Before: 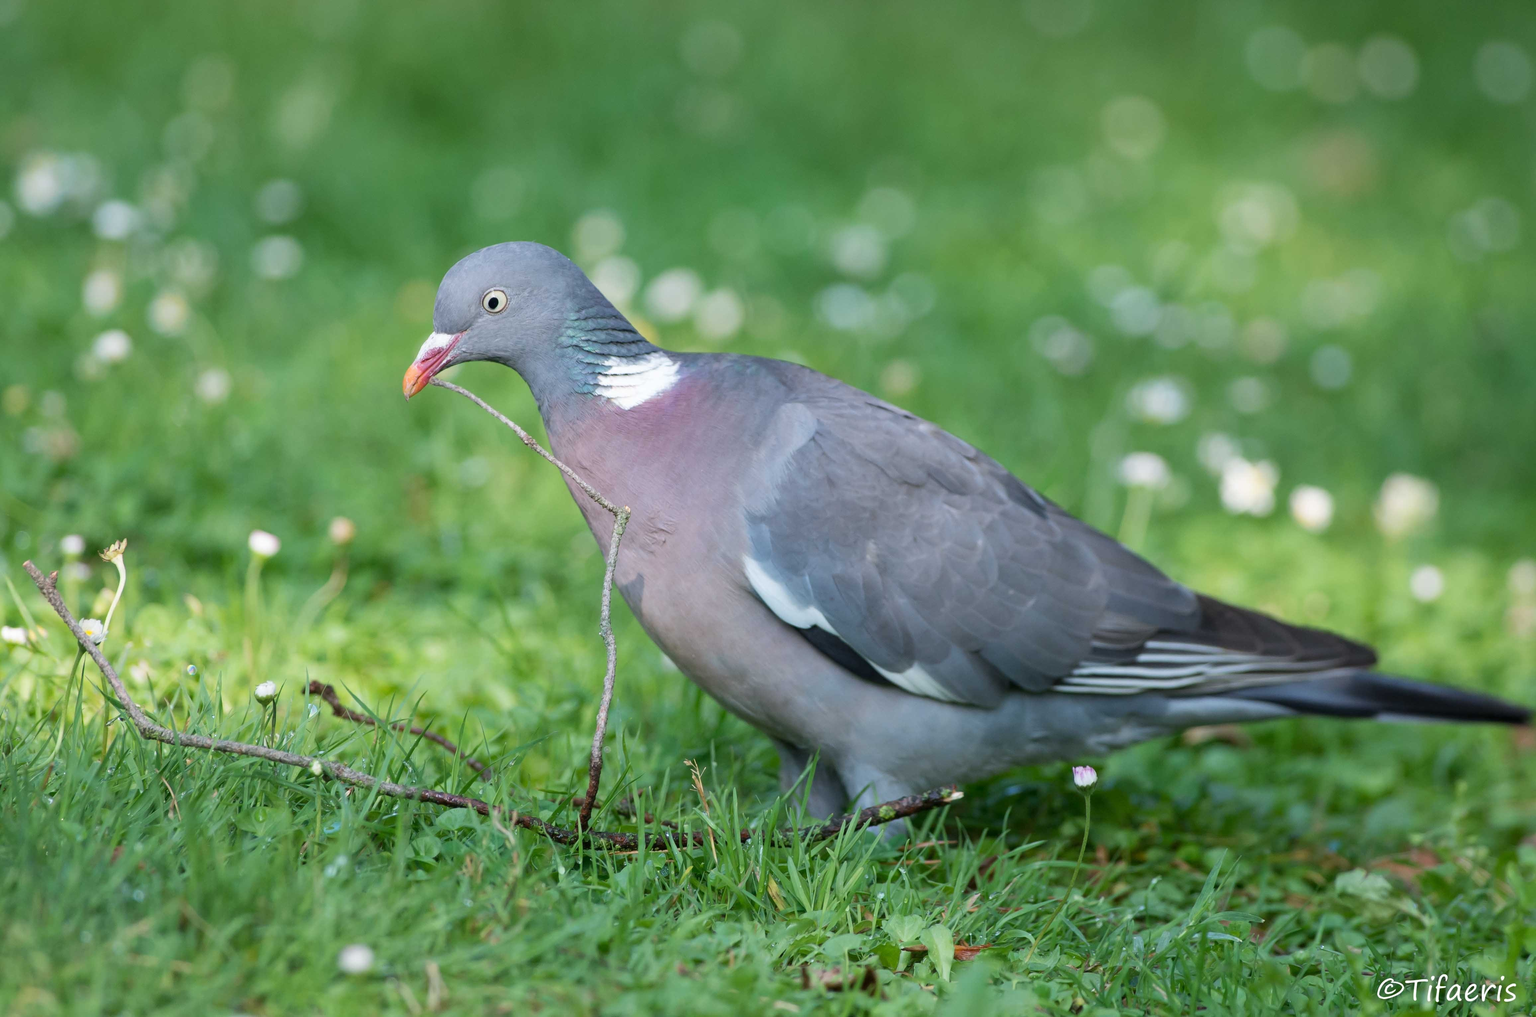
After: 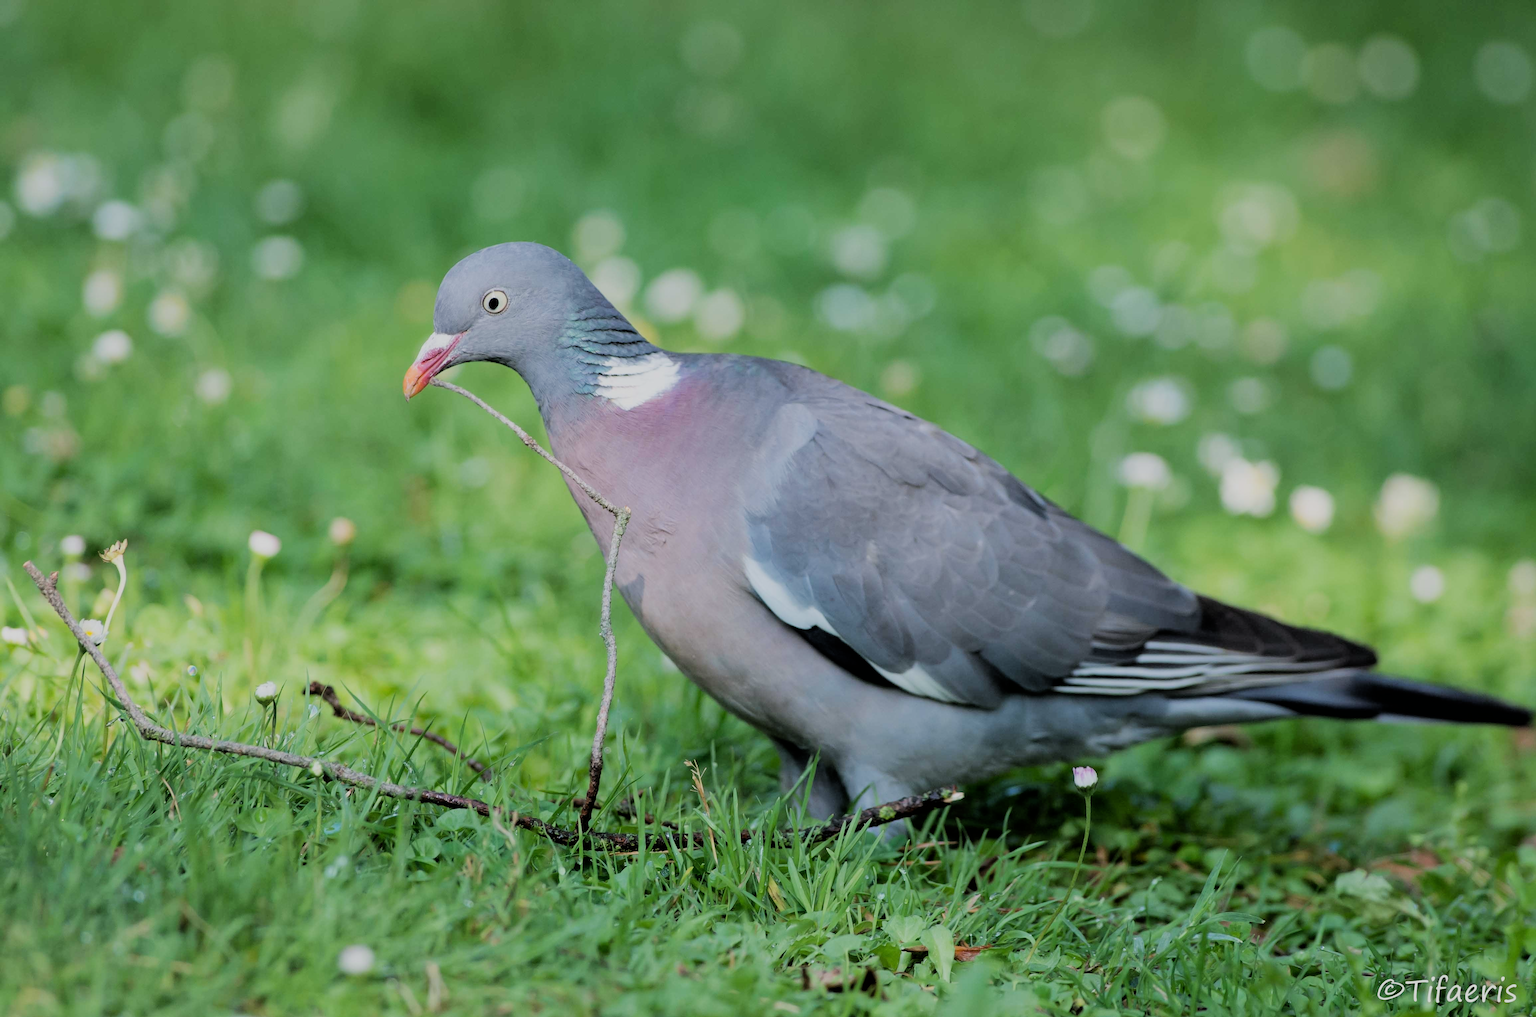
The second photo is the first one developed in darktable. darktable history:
filmic rgb: black relative exposure -4.14 EV, white relative exposure 5.13 EV, hardness 2.05, contrast 1.179
